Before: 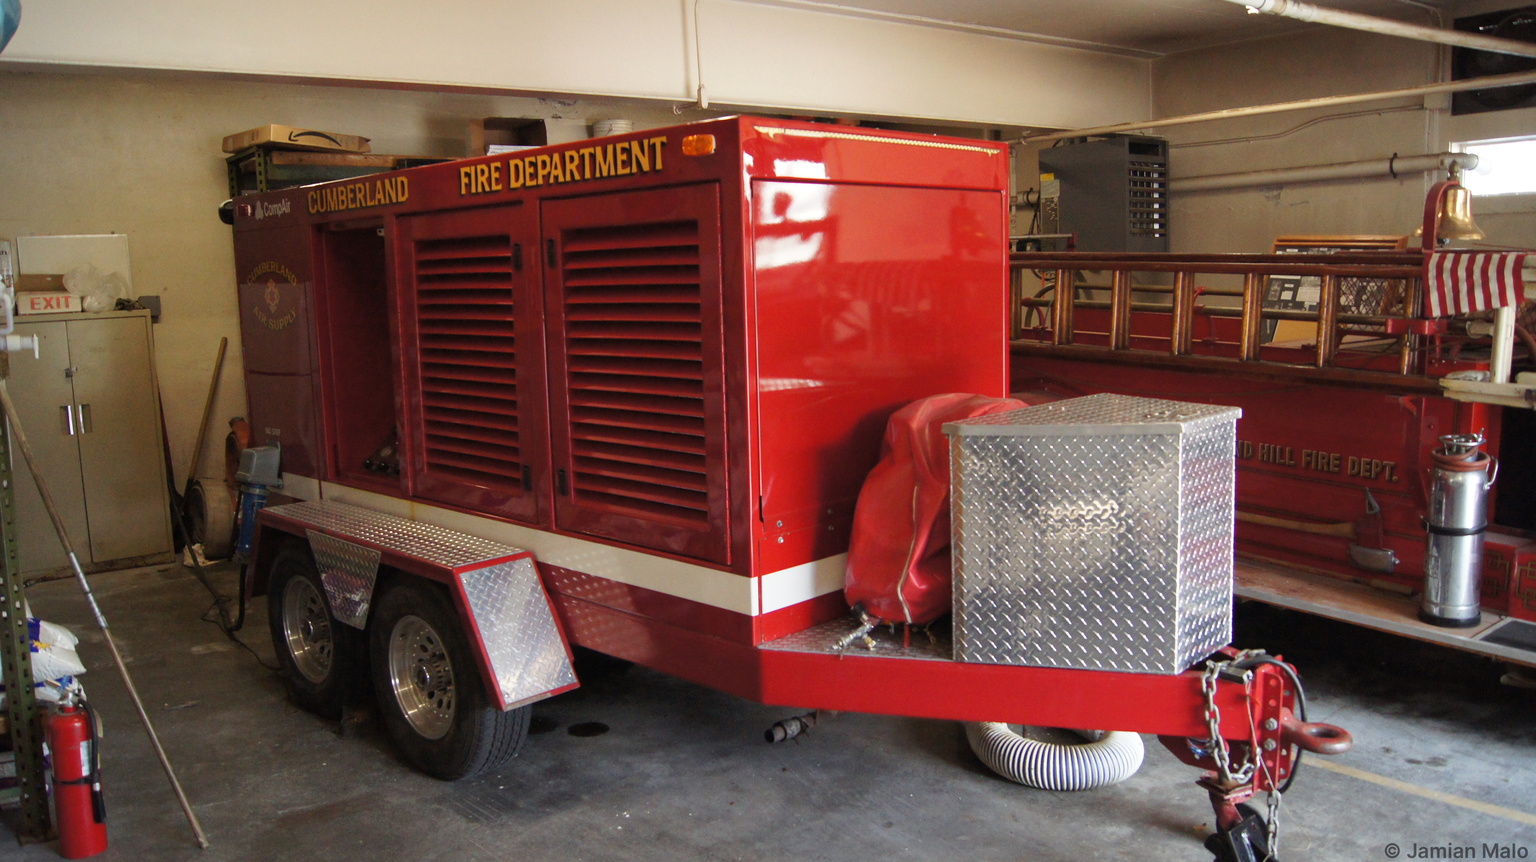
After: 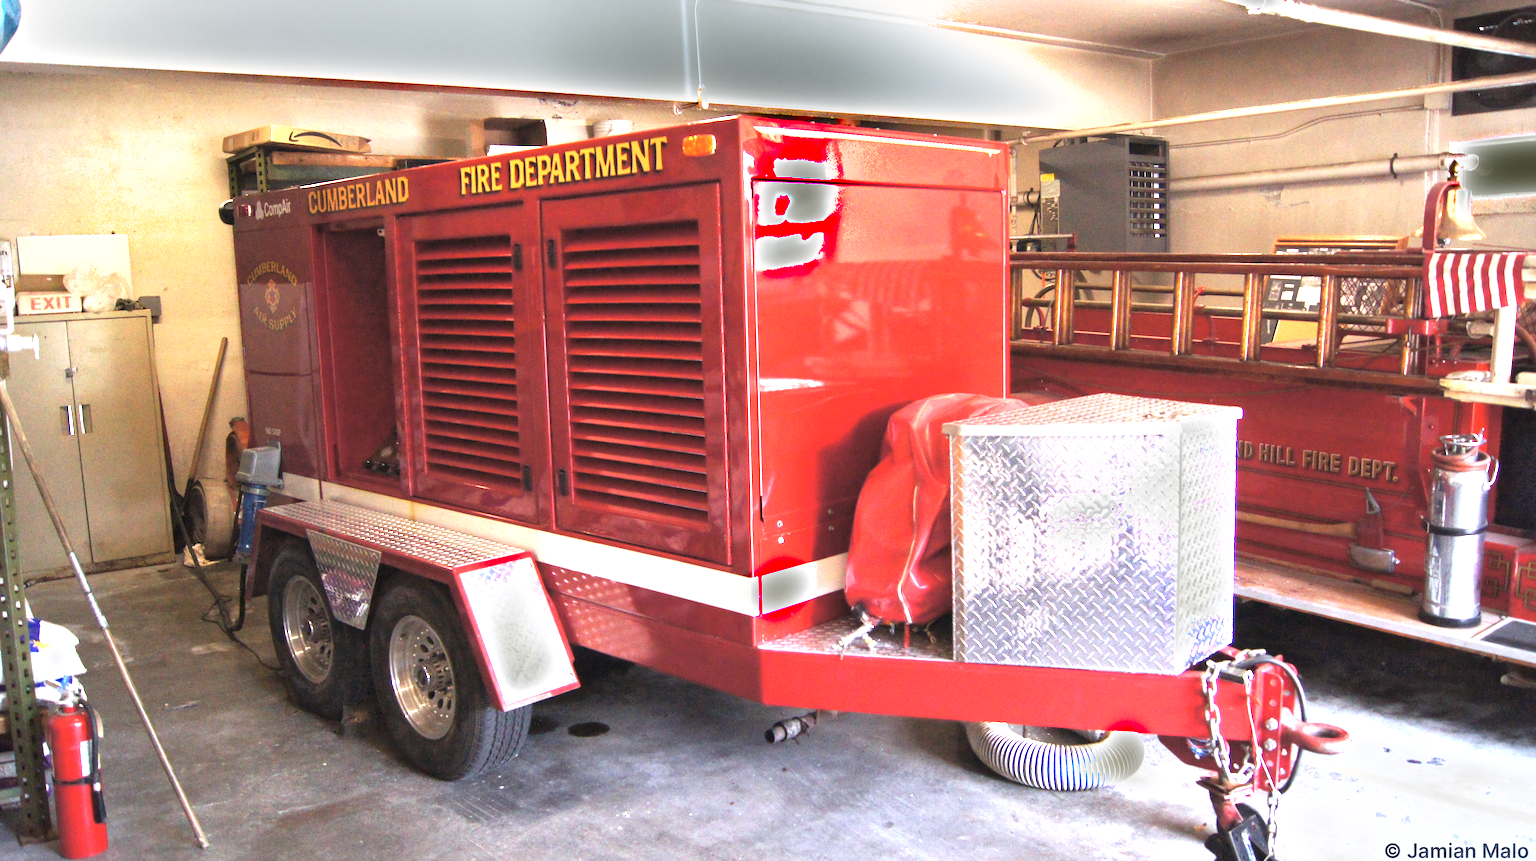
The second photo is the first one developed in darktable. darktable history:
white balance: red 1.004, blue 1.096
shadows and highlights: radius 44.78, white point adjustment 6.64, compress 79.65%, highlights color adjustment 78.42%, soften with gaussian
exposure: black level correction 0, exposure 1.741 EV, compensate exposure bias true, compensate highlight preservation false
